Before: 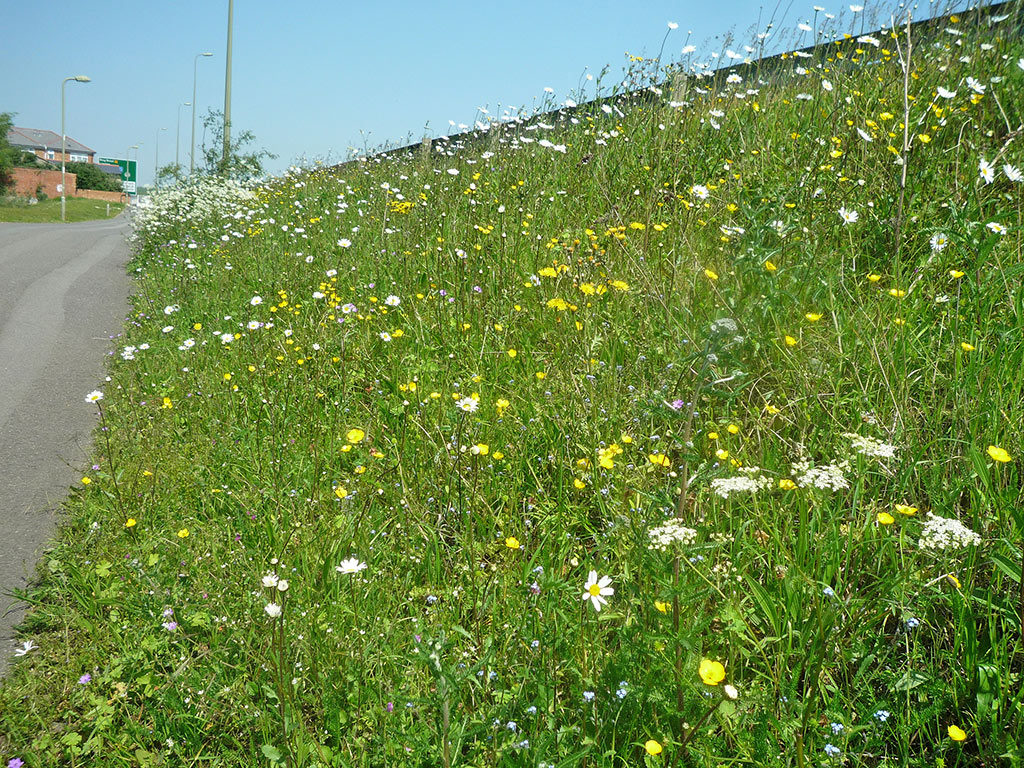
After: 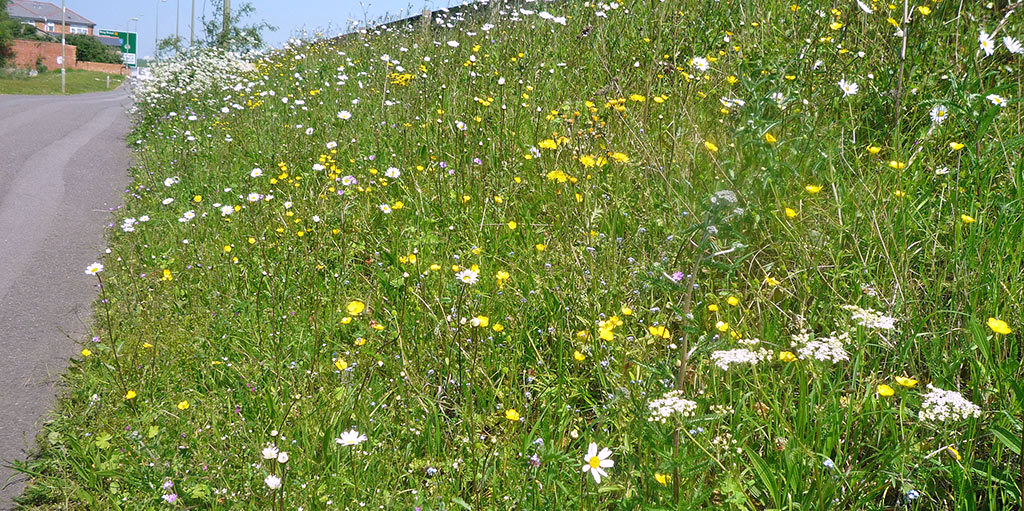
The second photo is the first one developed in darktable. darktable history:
white balance: red 1.066, blue 1.119
sharpen: radius 2.883, amount 0.868, threshold 47.523
crop: top 16.727%, bottom 16.727%
